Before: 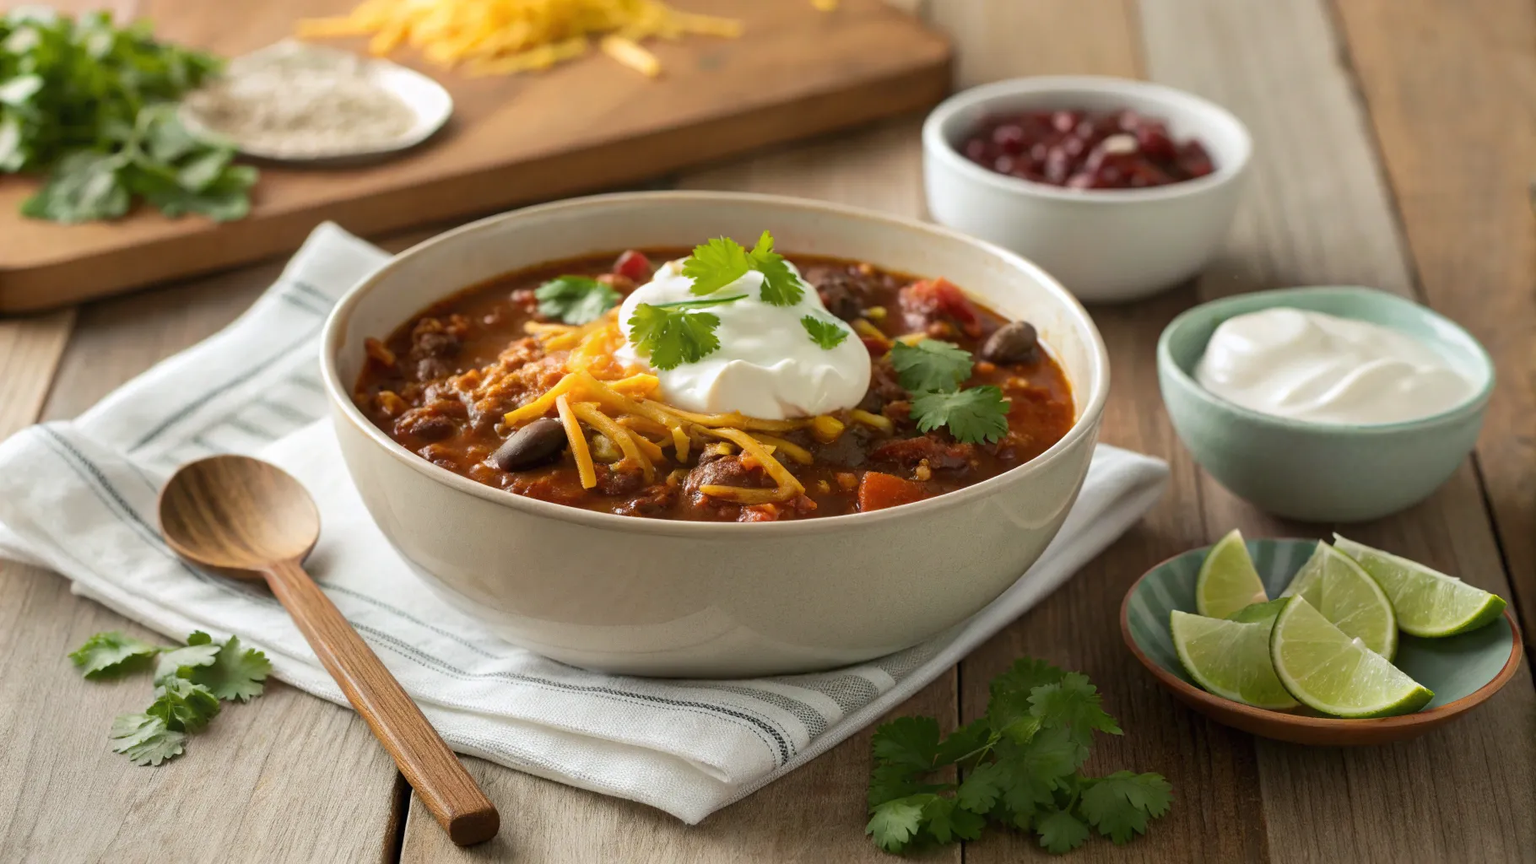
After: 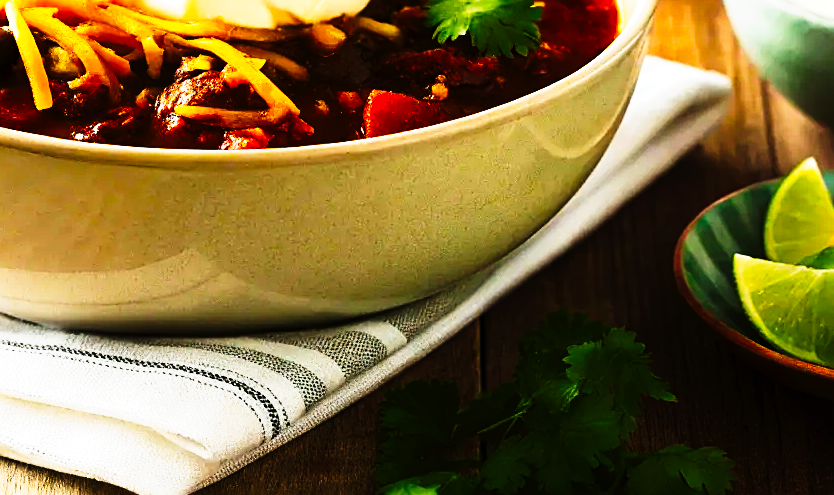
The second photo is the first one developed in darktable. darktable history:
crop: left 35.976%, top 45.819%, right 18.162%, bottom 5.807%
tone equalizer: -8 EV -0.417 EV, -7 EV -0.389 EV, -6 EV -0.333 EV, -5 EV -0.222 EV, -3 EV 0.222 EV, -2 EV 0.333 EV, -1 EV 0.389 EV, +0 EV 0.417 EV, edges refinement/feathering 500, mask exposure compensation -1.25 EV, preserve details no
tone curve: curves: ch0 [(0, 0) (0.003, 0.001) (0.011, 0.005) (0.025, 0.01) (0.044, 0.016) (0.069, 0.019) (0.1, 0.024) (0.136, 0.03) (0.177, 0.045) (0.224, 0.071) (0.277, 0.122) (0.335, 0.202) (0.399, 0.326) (0.468, 0.471) (0.543, 0.638) (0.623, 0.798) (0.709, 0.913) (0.801, 0.97) (0.898, 0.983) (1, 1)], preserve colors none
color balance rgb: linear chroma grading › global chroma 15%, perceptual saturation grading › global saturation 30%
sharpen: on, module defaults
